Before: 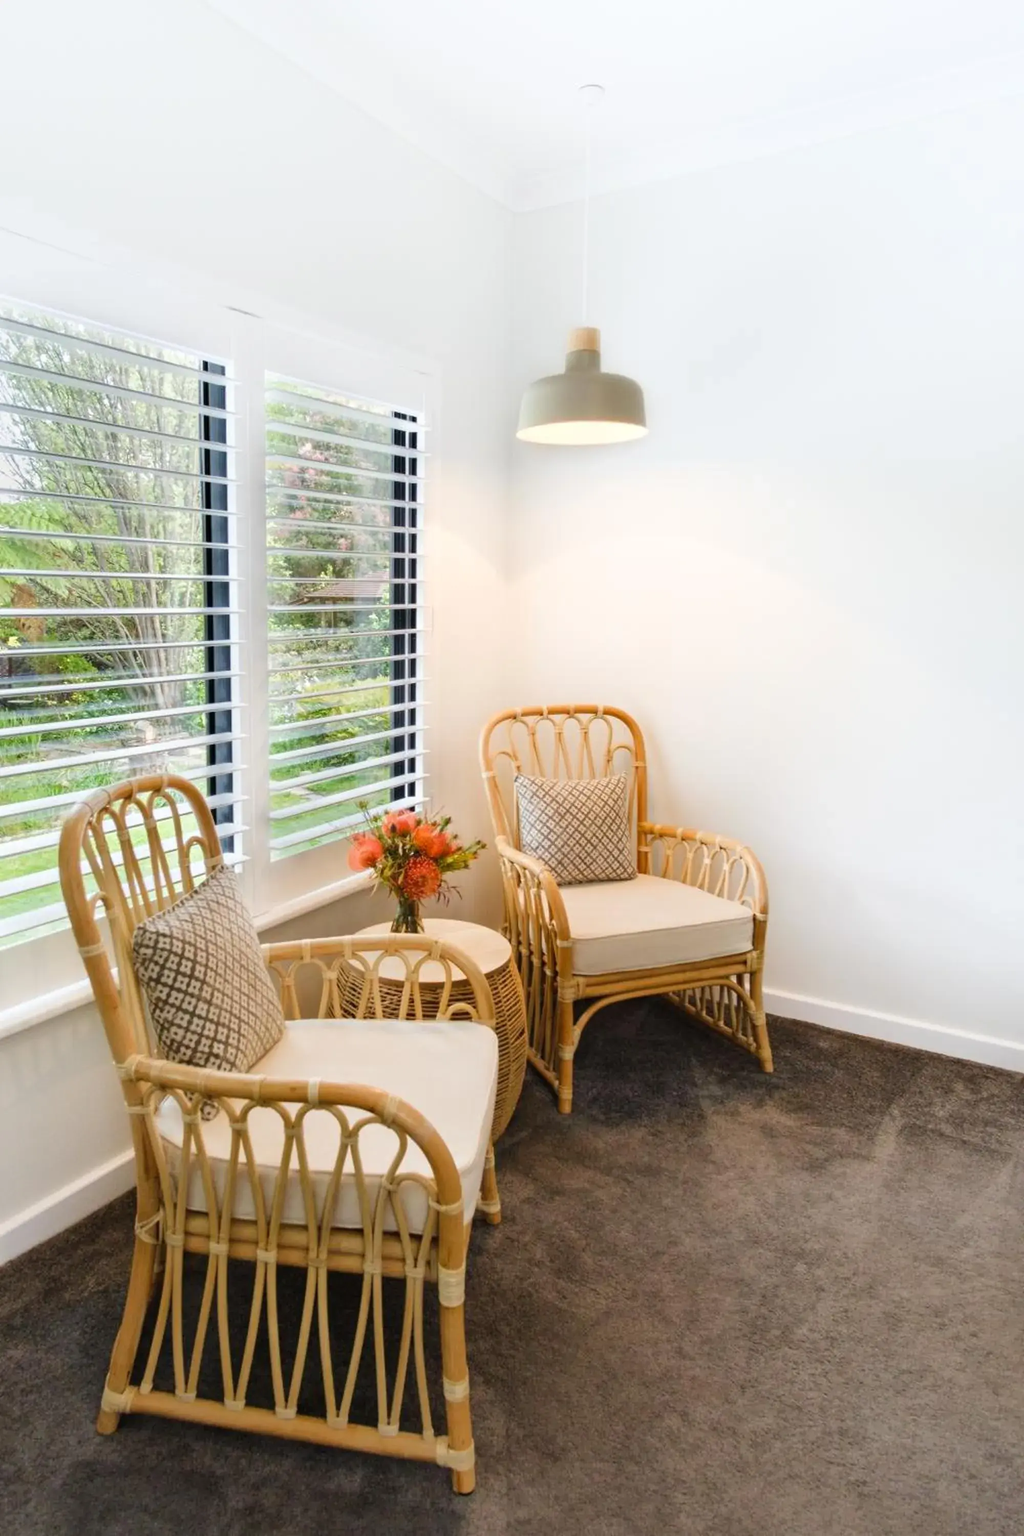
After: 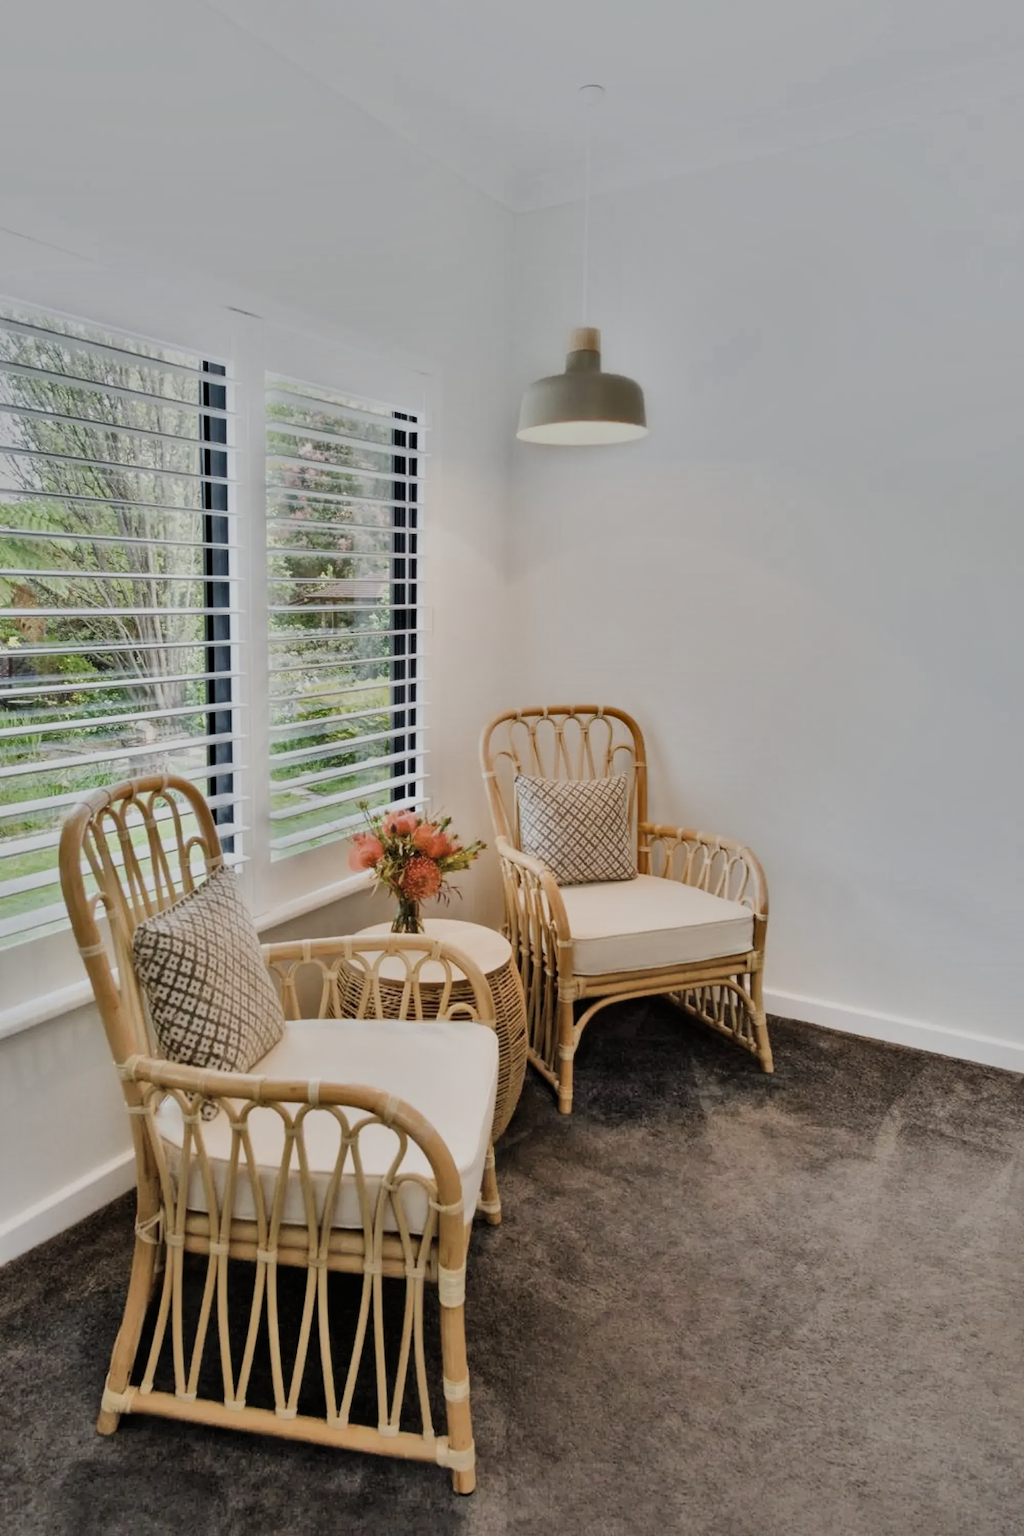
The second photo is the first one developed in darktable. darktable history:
contrast brightness saturation: contrast 0.101, saturation -0.282
filmic rgb: black relative exposure -7.65 EV, white relative exposure 4.56 EV, threshold 5.97 EV, hardness 3.61, enable highlight reconstruction true
shadows and highlights: radius 107.81, shadows 44.68, highlights -67.22, low approximation 0.01, soften with gaussian
